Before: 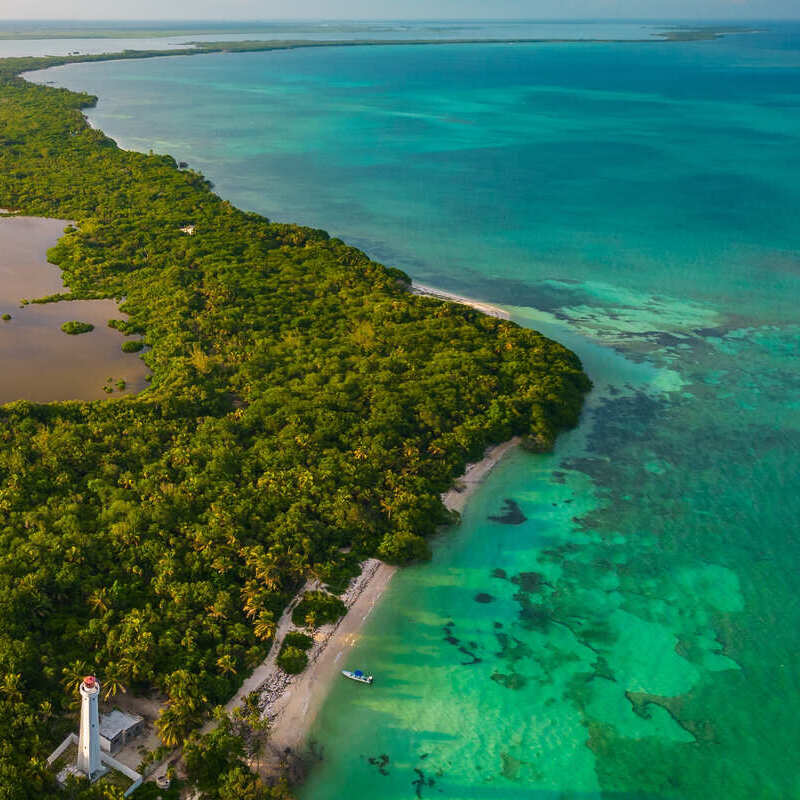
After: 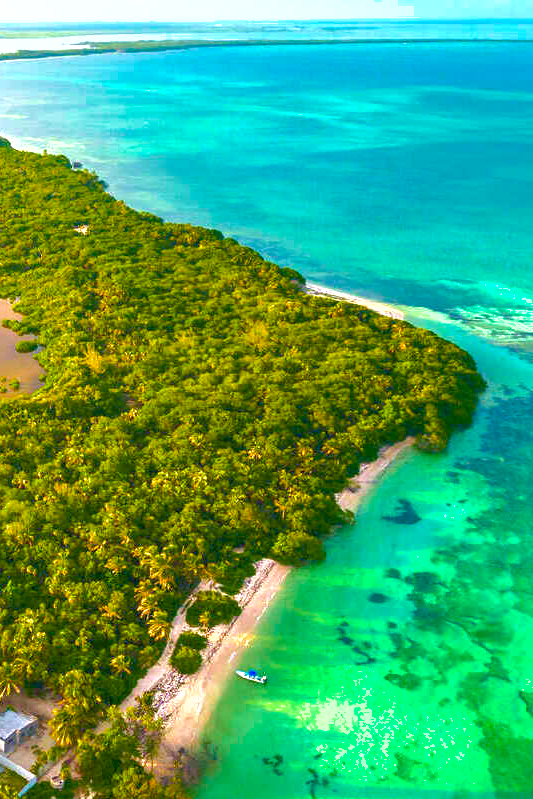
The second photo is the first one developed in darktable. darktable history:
shadows and highlights: on, module defaults
color balance rgb: perceptual saturation grading › global saturation 20%, perceptual saturation grading › highlights -25%, perceptual saturation grading › shadows 50.52%, global vibrance 40.24%
crop and rotate: left 13.409%, right 19.924%
exposure: black level correction 0, exposure 1.379 EV, compensate exposure bias true, compensate highlight preservation false
velvia: on, module defaults
